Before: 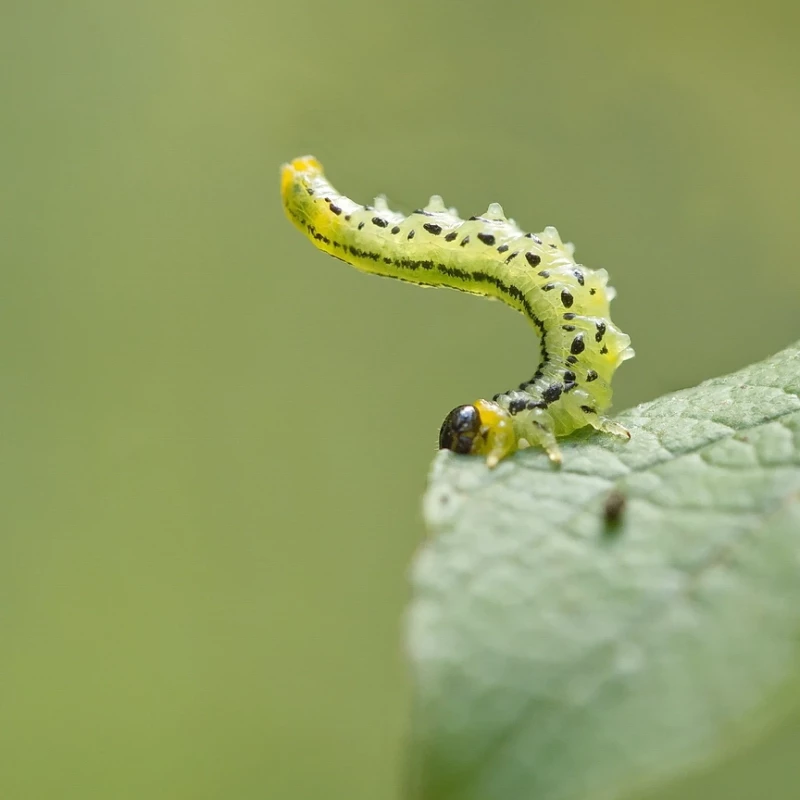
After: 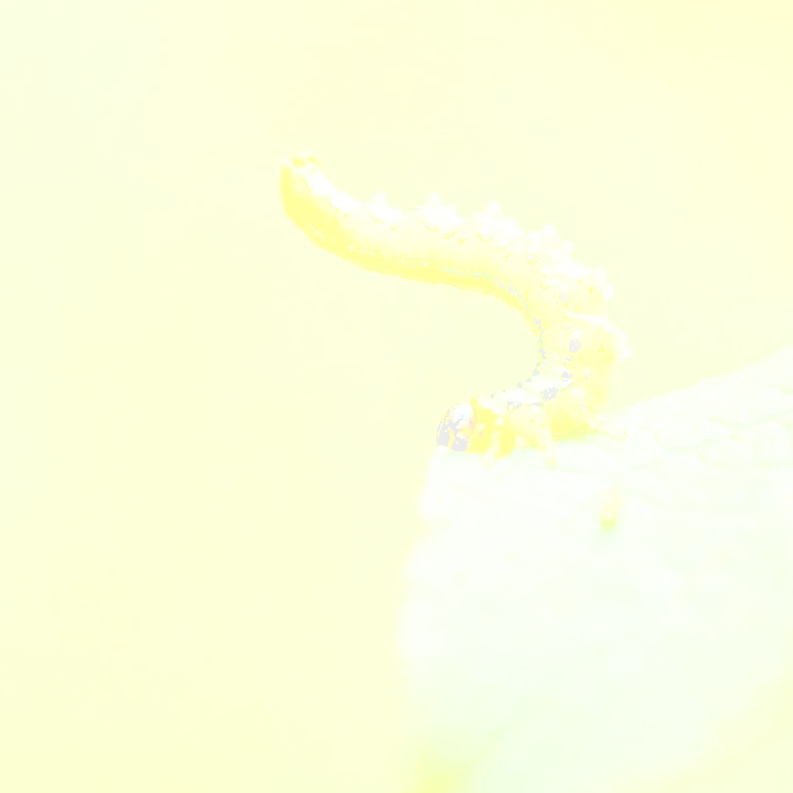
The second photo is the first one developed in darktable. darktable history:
bloom: size 9%, threshold 100%, strength 7%
base curve: curves: ch0 [(0, 0.007) (0.028, 0.063) (0.121, 0.311) (0.46, 0.743) (0.859, 0.957) (1, 1)], preserve colors none
contrast brightness saturation: contrast 0.57, brightness 0.57, saturation -0.34
rgb levels: levels [[0.027, 0.429, 0.996], [0, 0.5, 1], [0, 0.5, 1]]
crop and rotate: angle -0.5°
